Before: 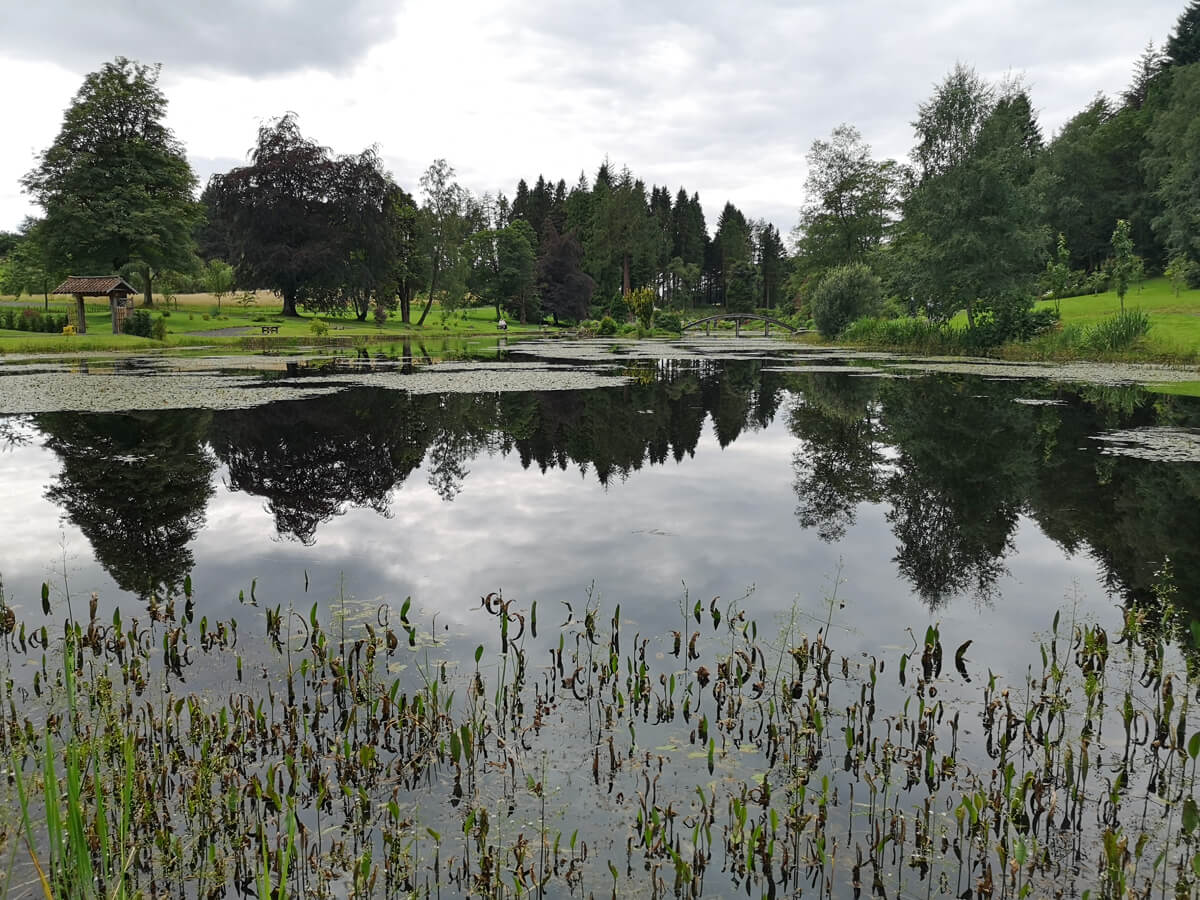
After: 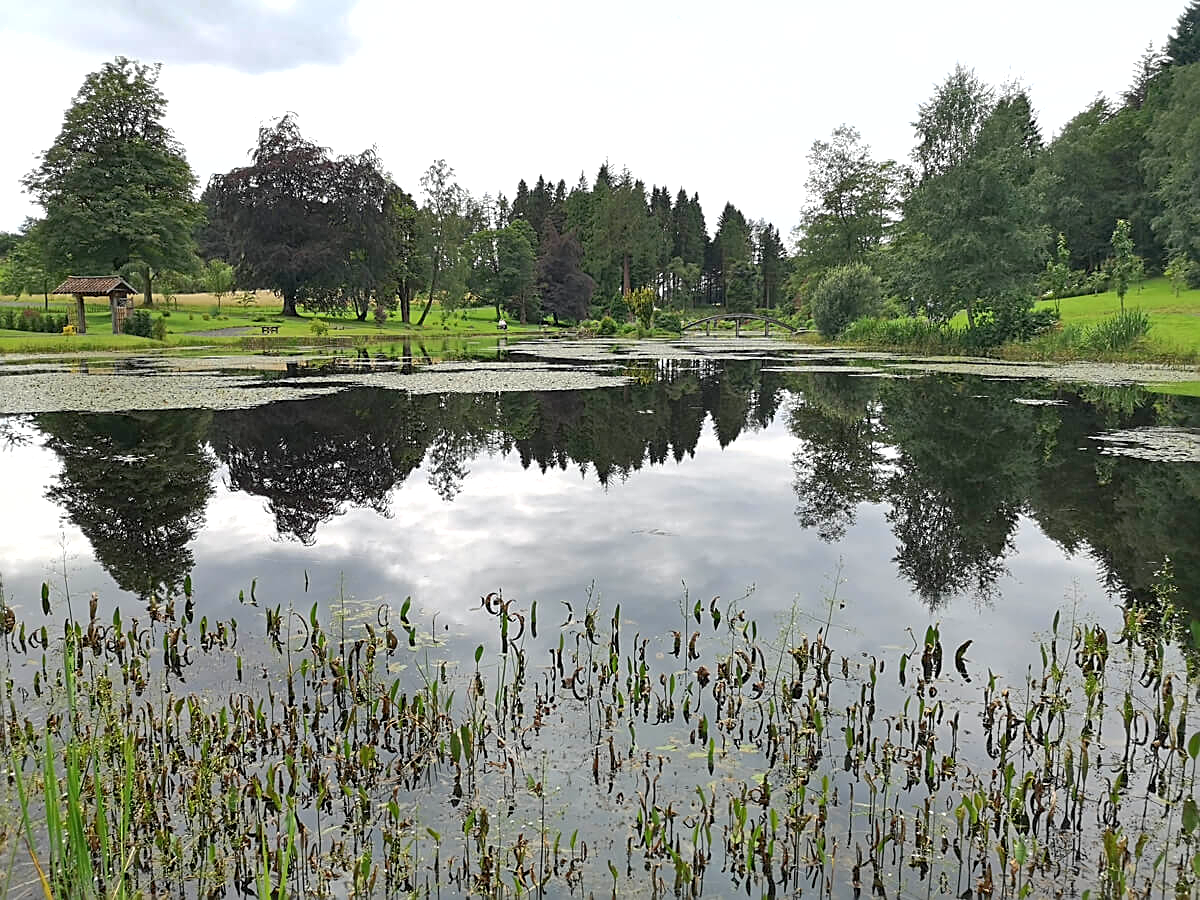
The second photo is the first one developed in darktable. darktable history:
exposure: black level correction 0, exposure 0.5 EV, compensate highlight preservation false
shadows and highlights: on, module defaults
contrast brightness saturation: contrast 0.149, brightness 0.042
sharpen: on, module defaults
tone equalizer: edges refinement/feathering 500, mask exposure compensation -1.57 EV, preserve details no
